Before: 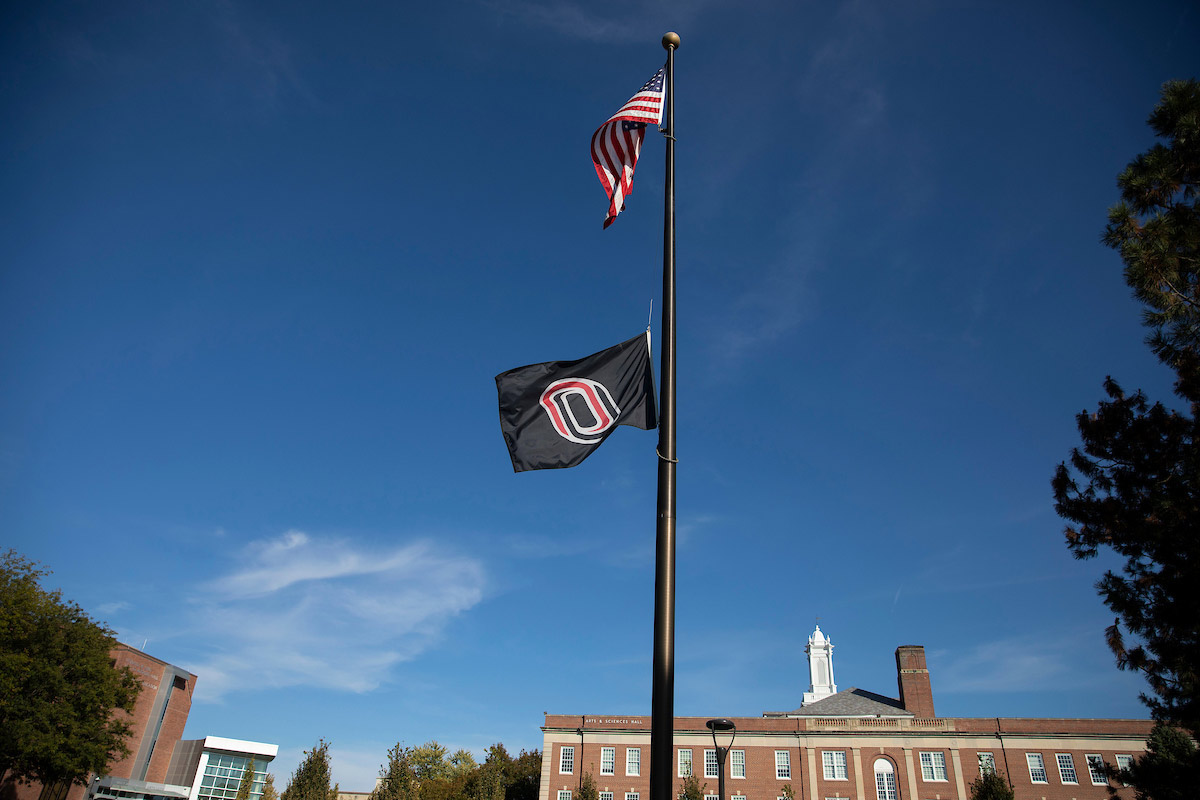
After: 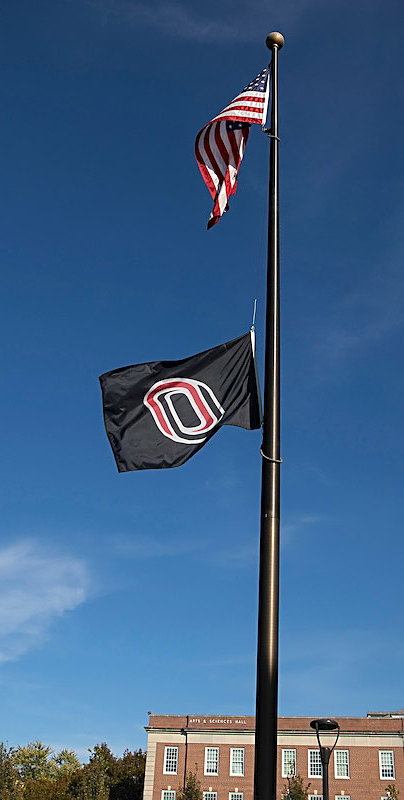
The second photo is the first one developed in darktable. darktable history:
crop: left 33.077%, right 33.188%
sharpen: on, module defaults
shadows and highlights: shadows 62.26, white point adjustment 0.488, highlights -33.38, compress 83.71%
